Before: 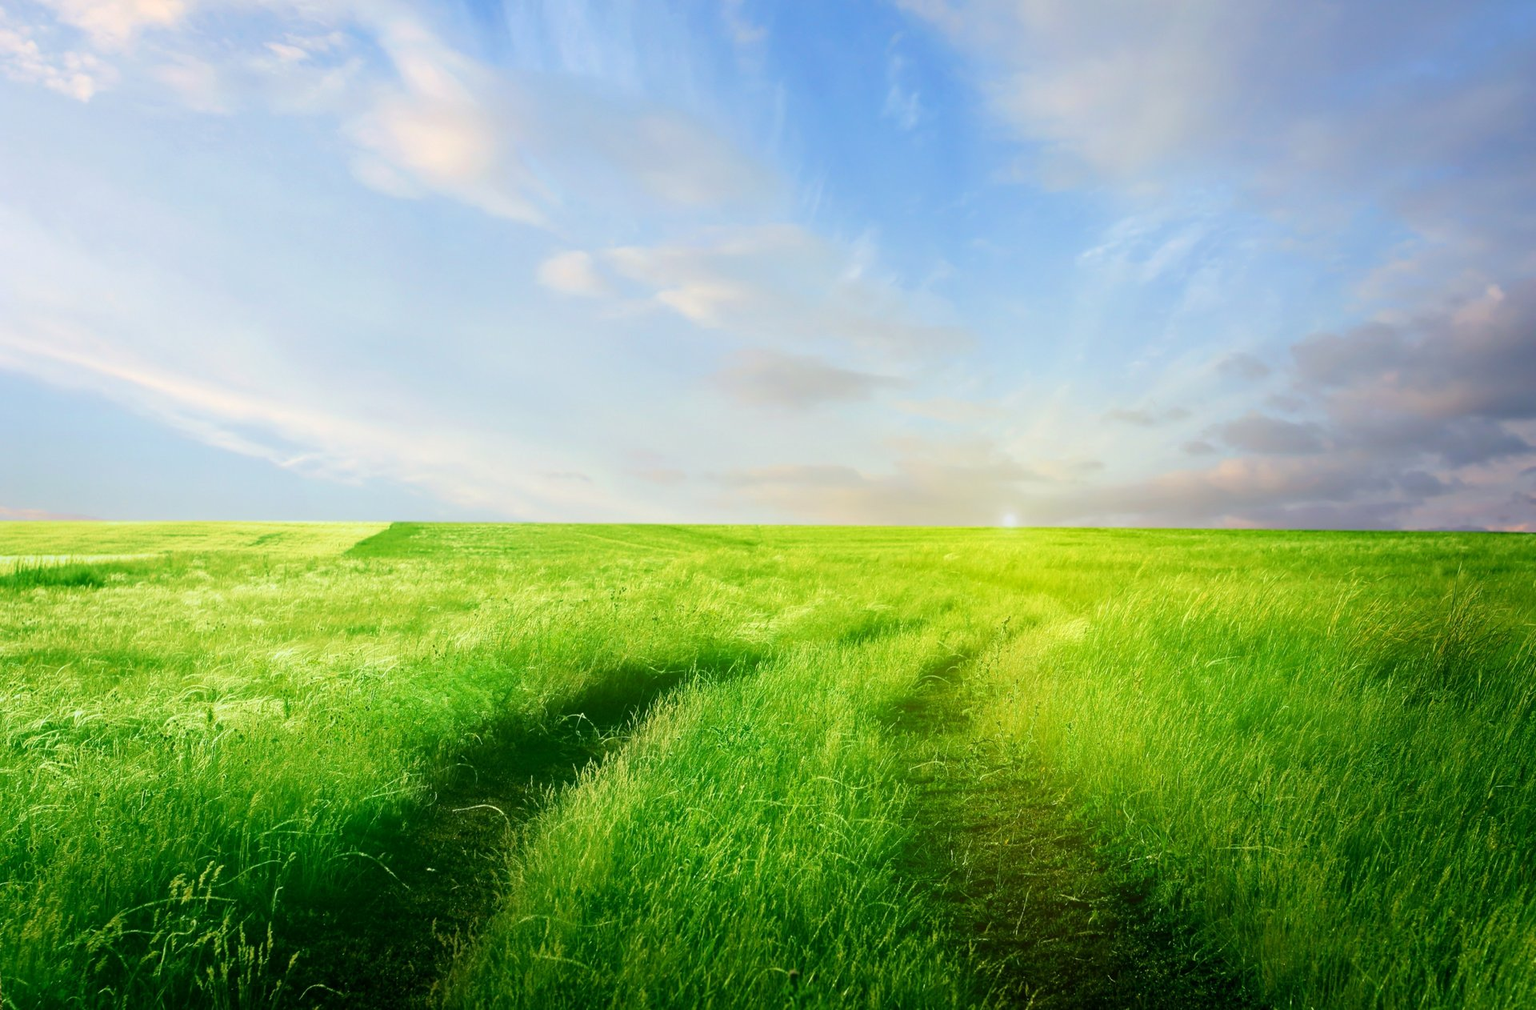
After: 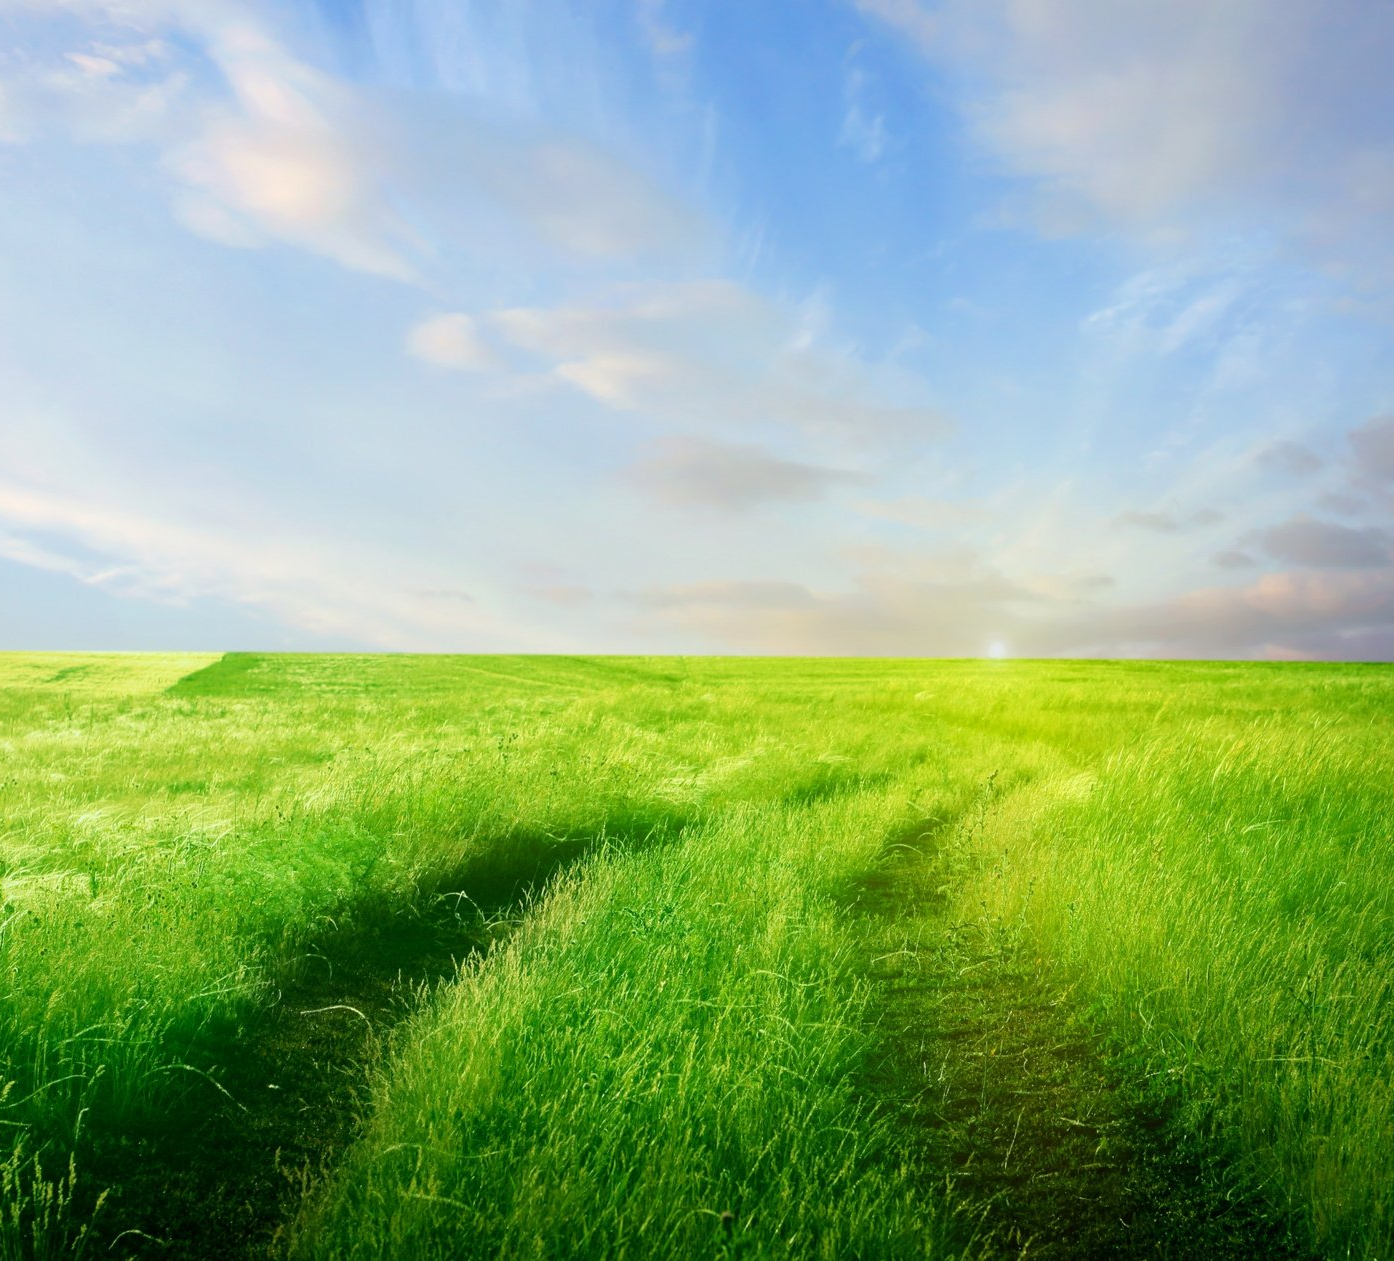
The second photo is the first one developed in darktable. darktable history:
crop: left 13.853%, top 0%, right 13.499%
